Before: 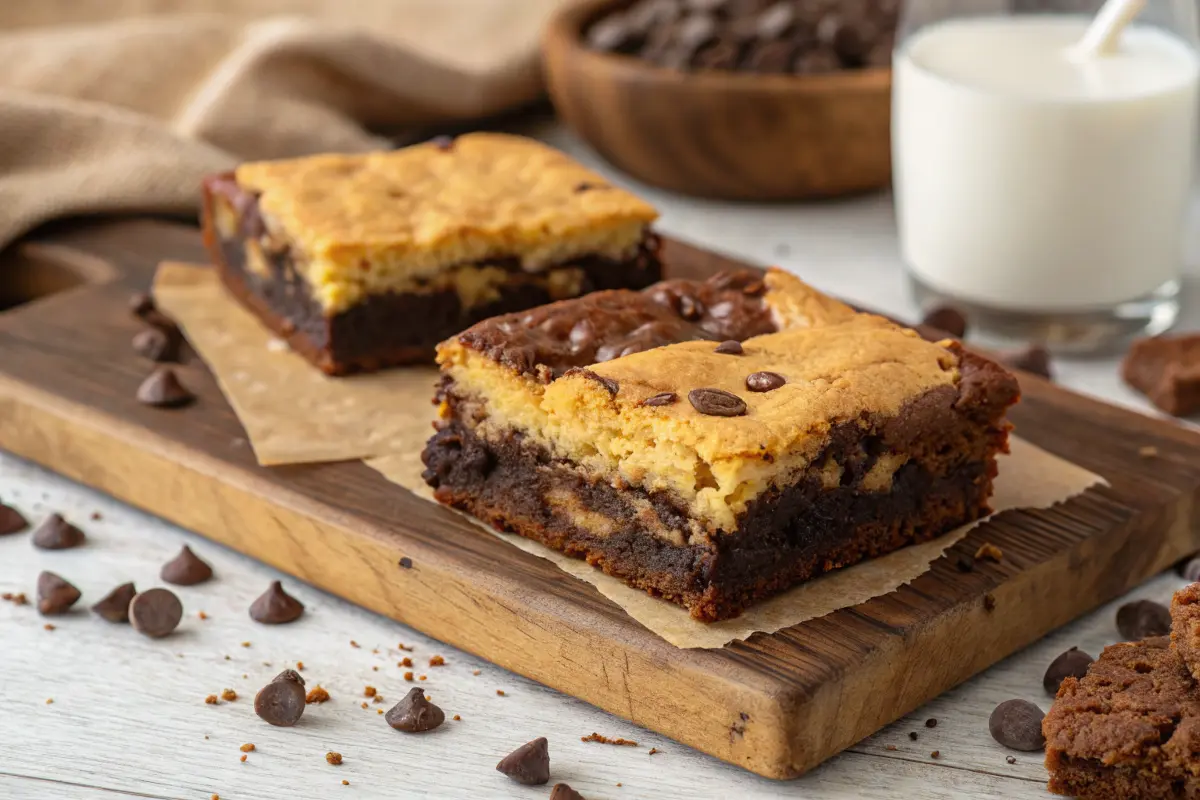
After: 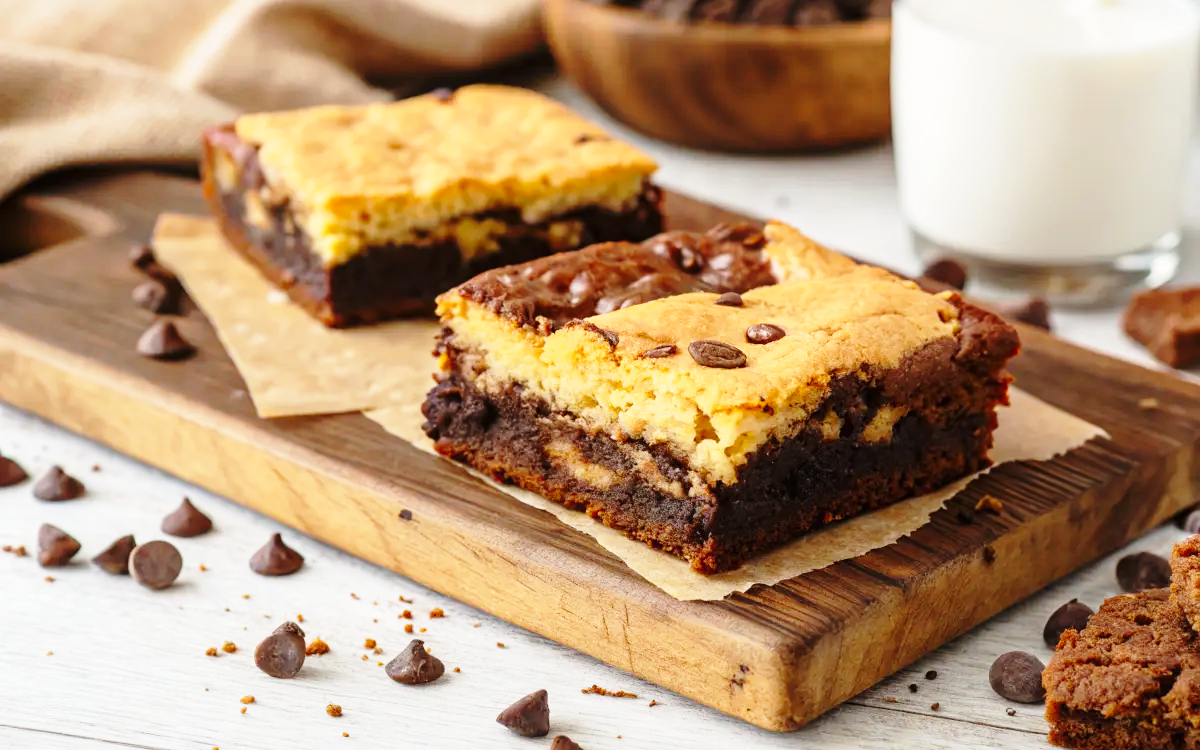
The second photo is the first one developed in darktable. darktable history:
crop and rotate: top 6.25%
base curve: curves: ch0 [(0, 0) (0.028, 0.03) (0.121, 0.232) (0.46, 0.748) (0.859, 0.968) (1, 1)], preserve colors none
